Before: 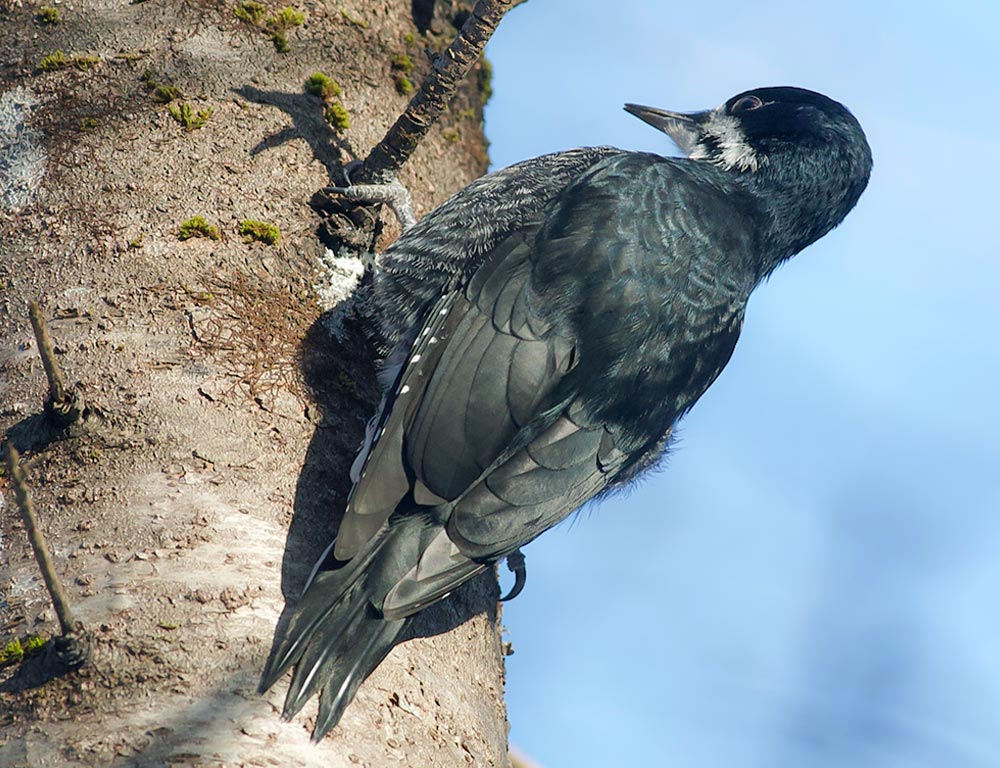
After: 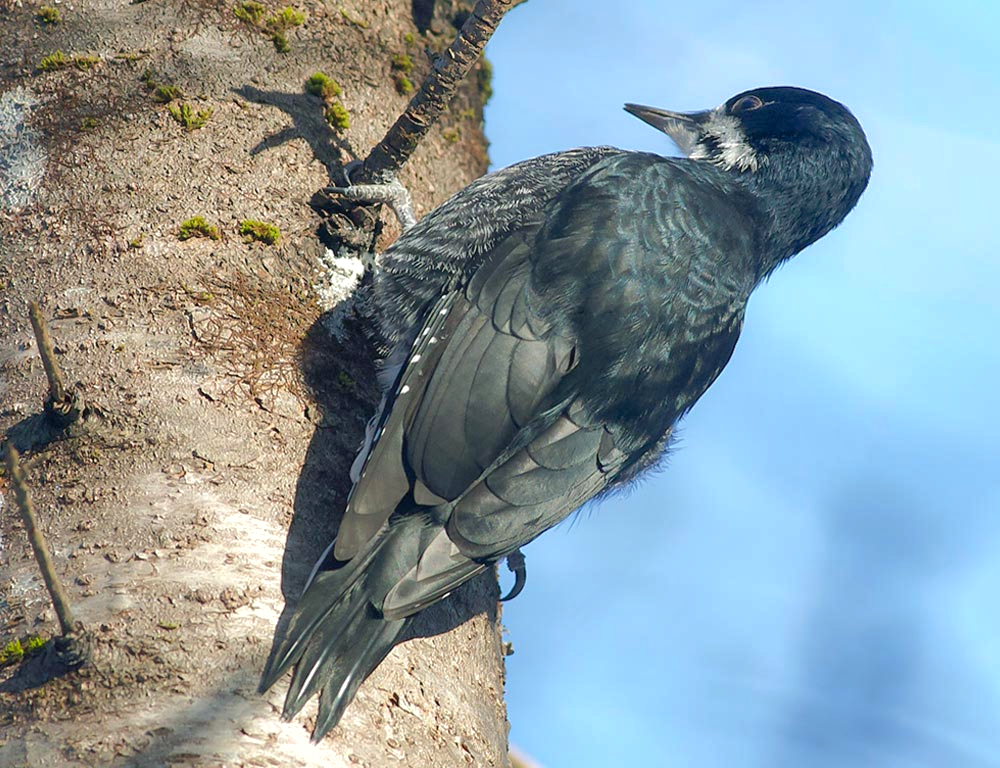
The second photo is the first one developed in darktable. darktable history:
exposure: exposure 0.264 EV, compensate exposure bias true, compensate highlight preservation false
shadows and highlights: on, module defaults
